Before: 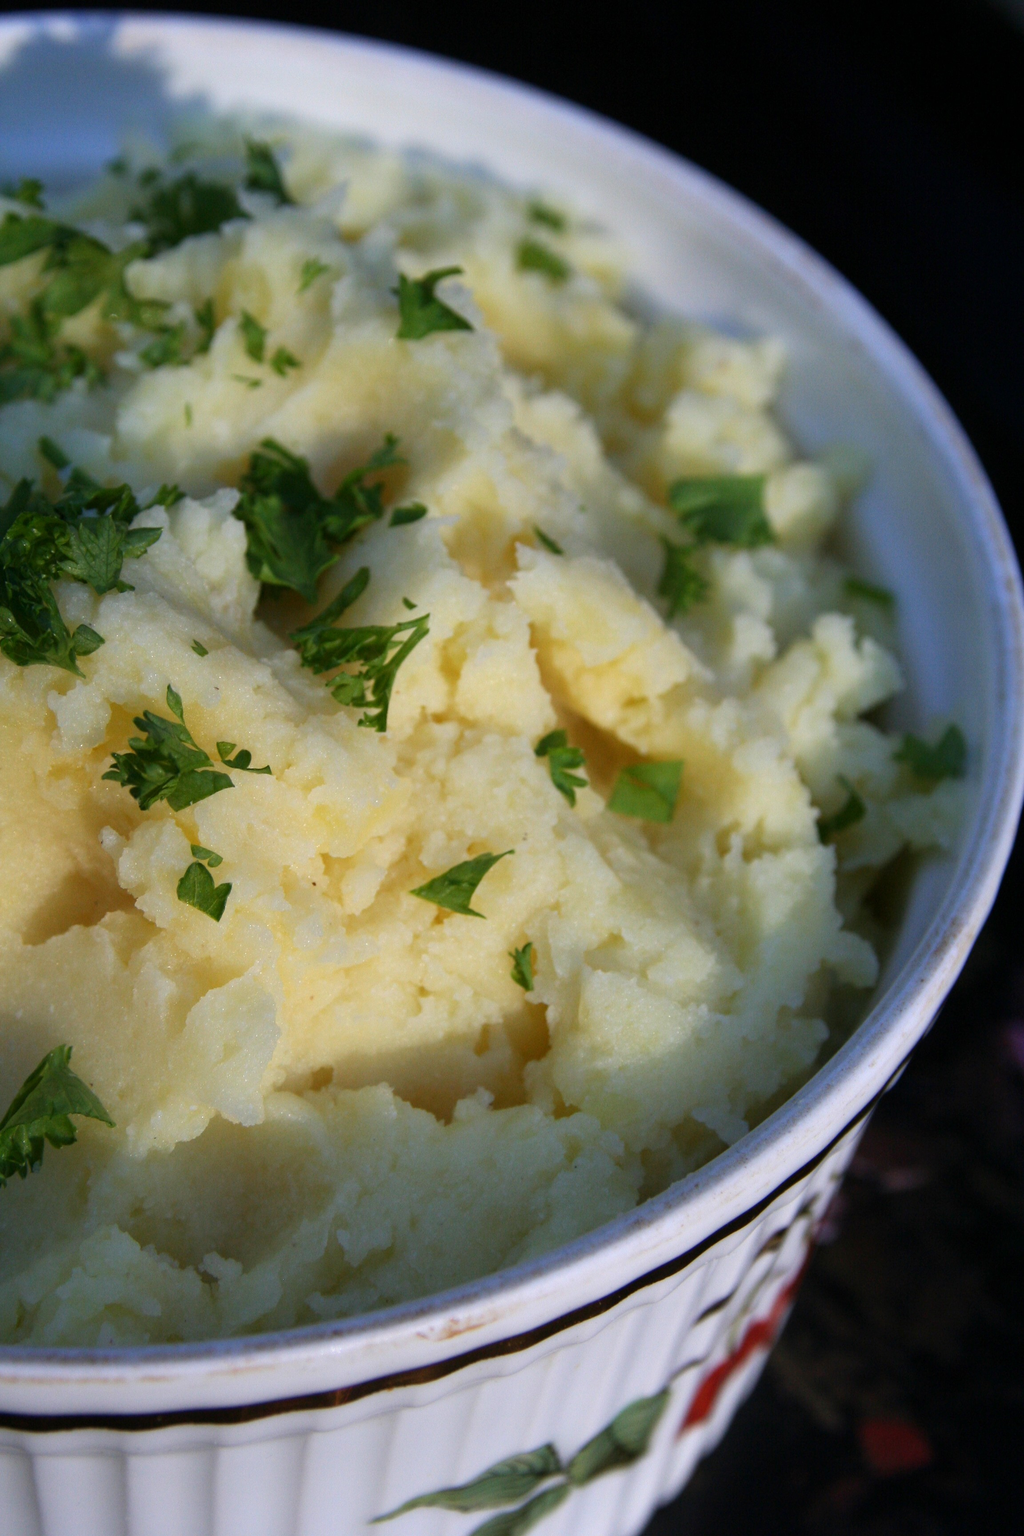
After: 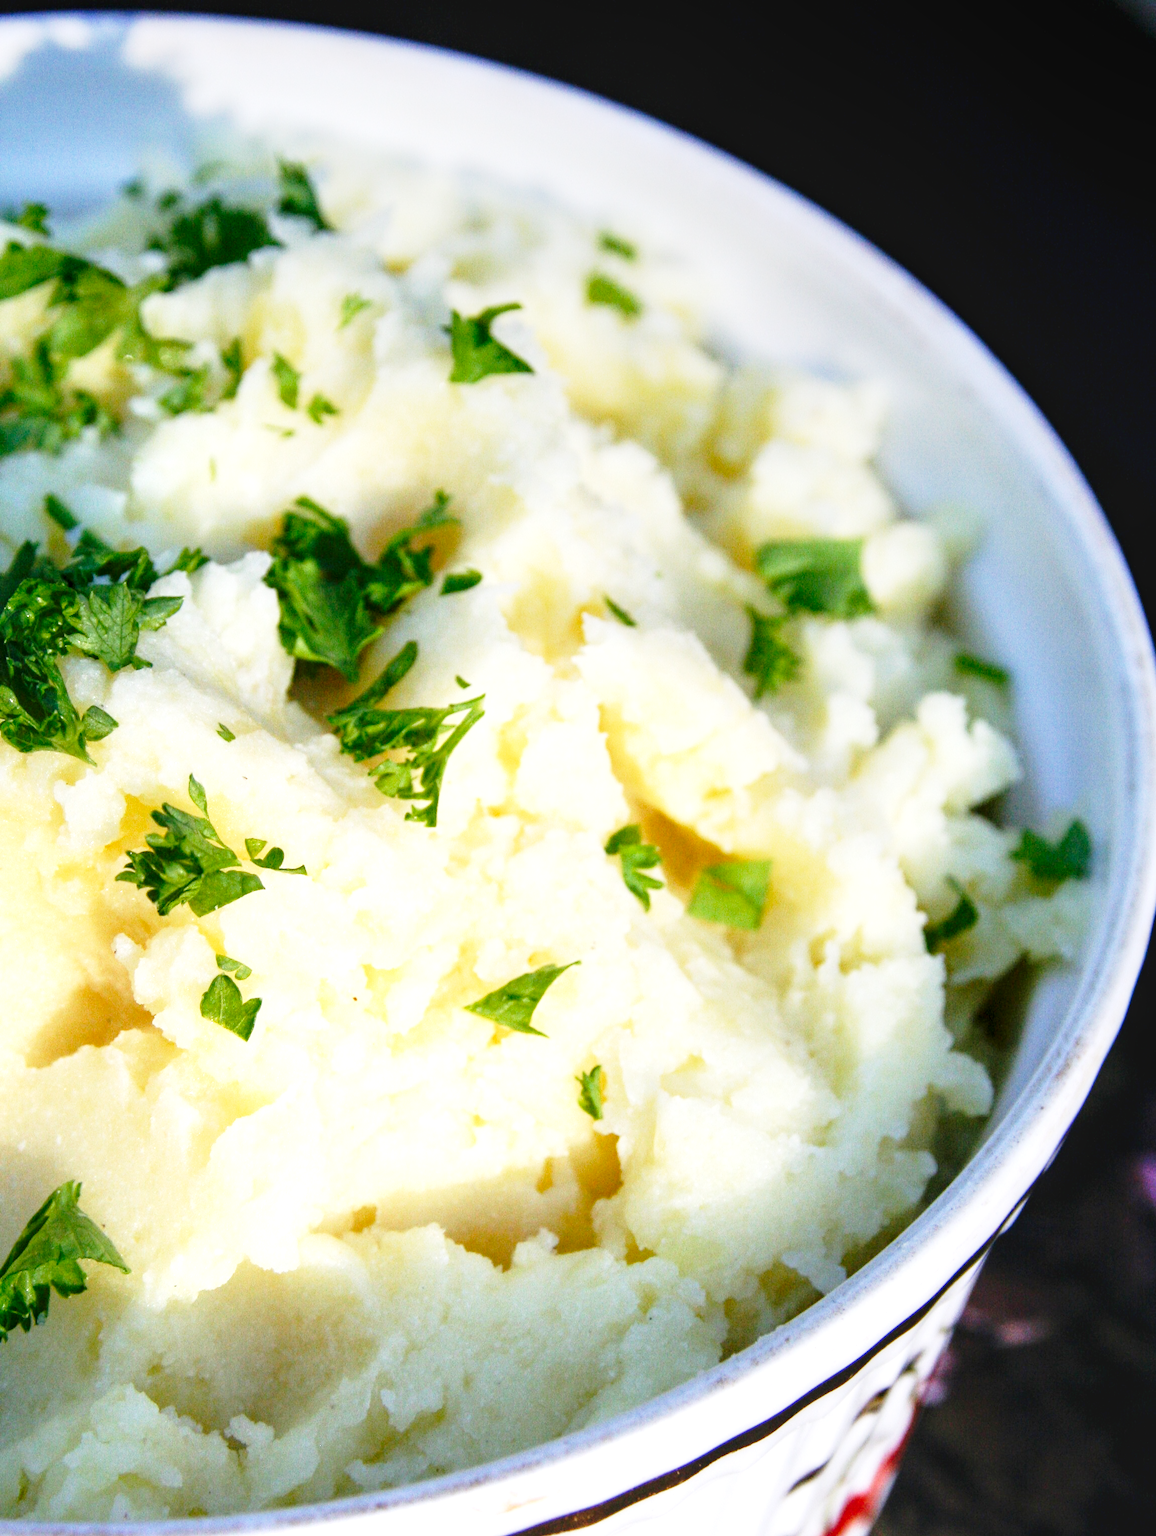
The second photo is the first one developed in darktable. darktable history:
crop and rotate: top 0%, bottom 11.463%
base curve: curves: ch0 [(0, 0) (0.028, 0.03) (0.121, 0.232) (0.46, 0.748) (0.859, 0.968) (1, 1)], preserve colors none
exposure: black level correction 0.001, exposure 1.309 EV, compensate exposure bias true, compensate highlight preservation false
local contrast: on, module defaults
